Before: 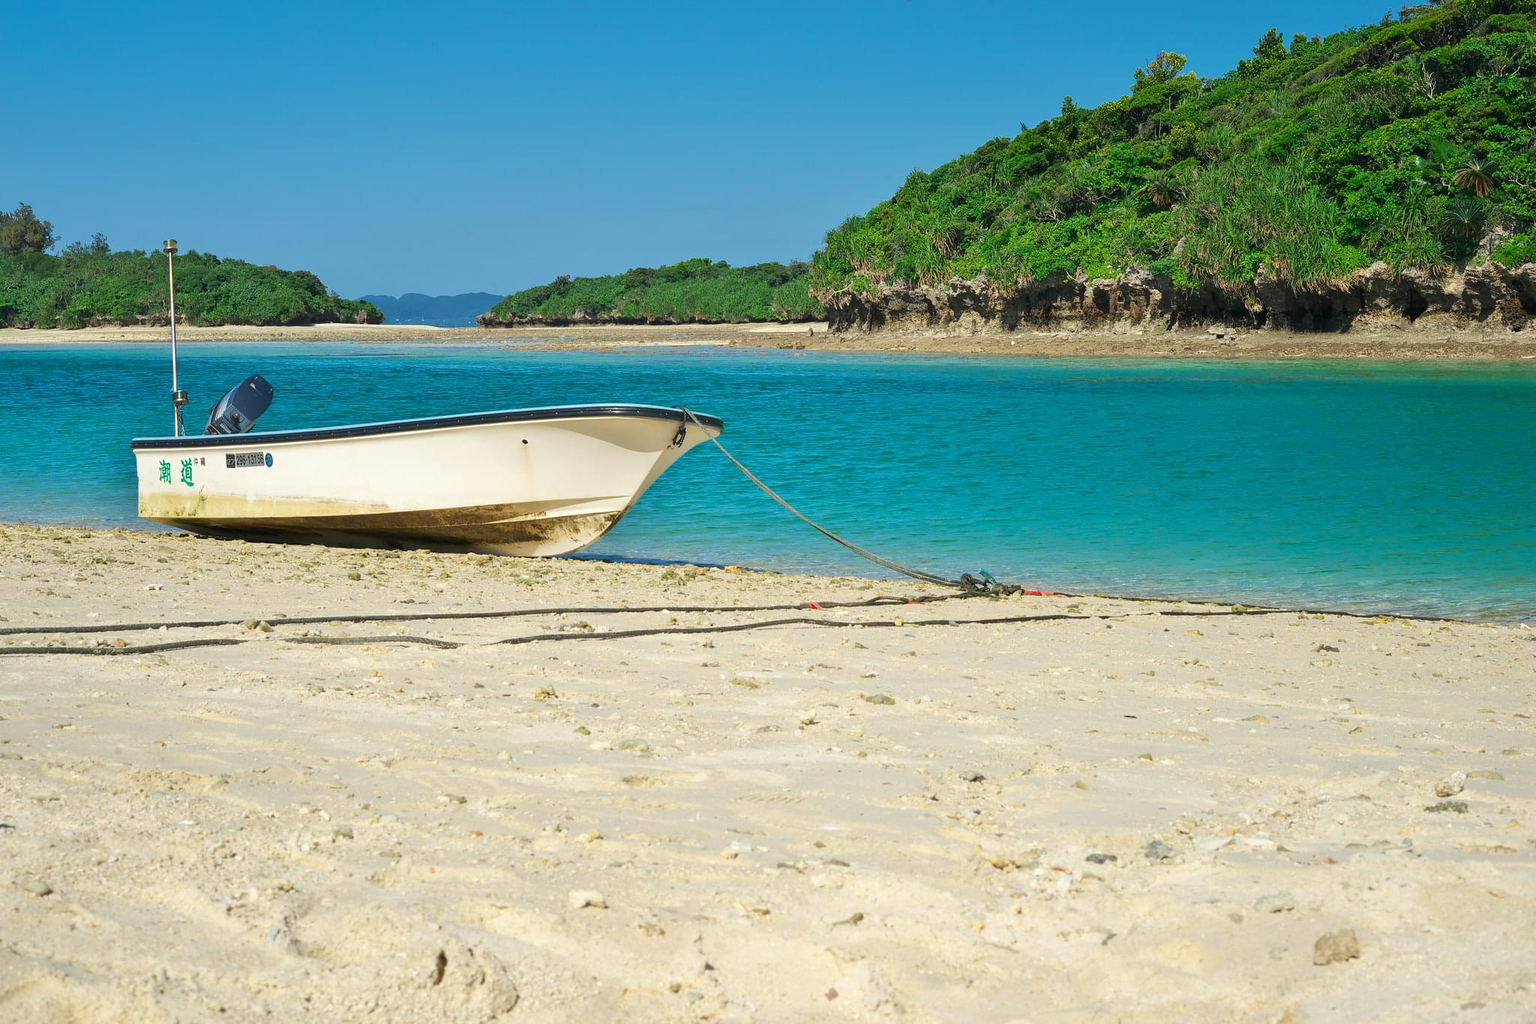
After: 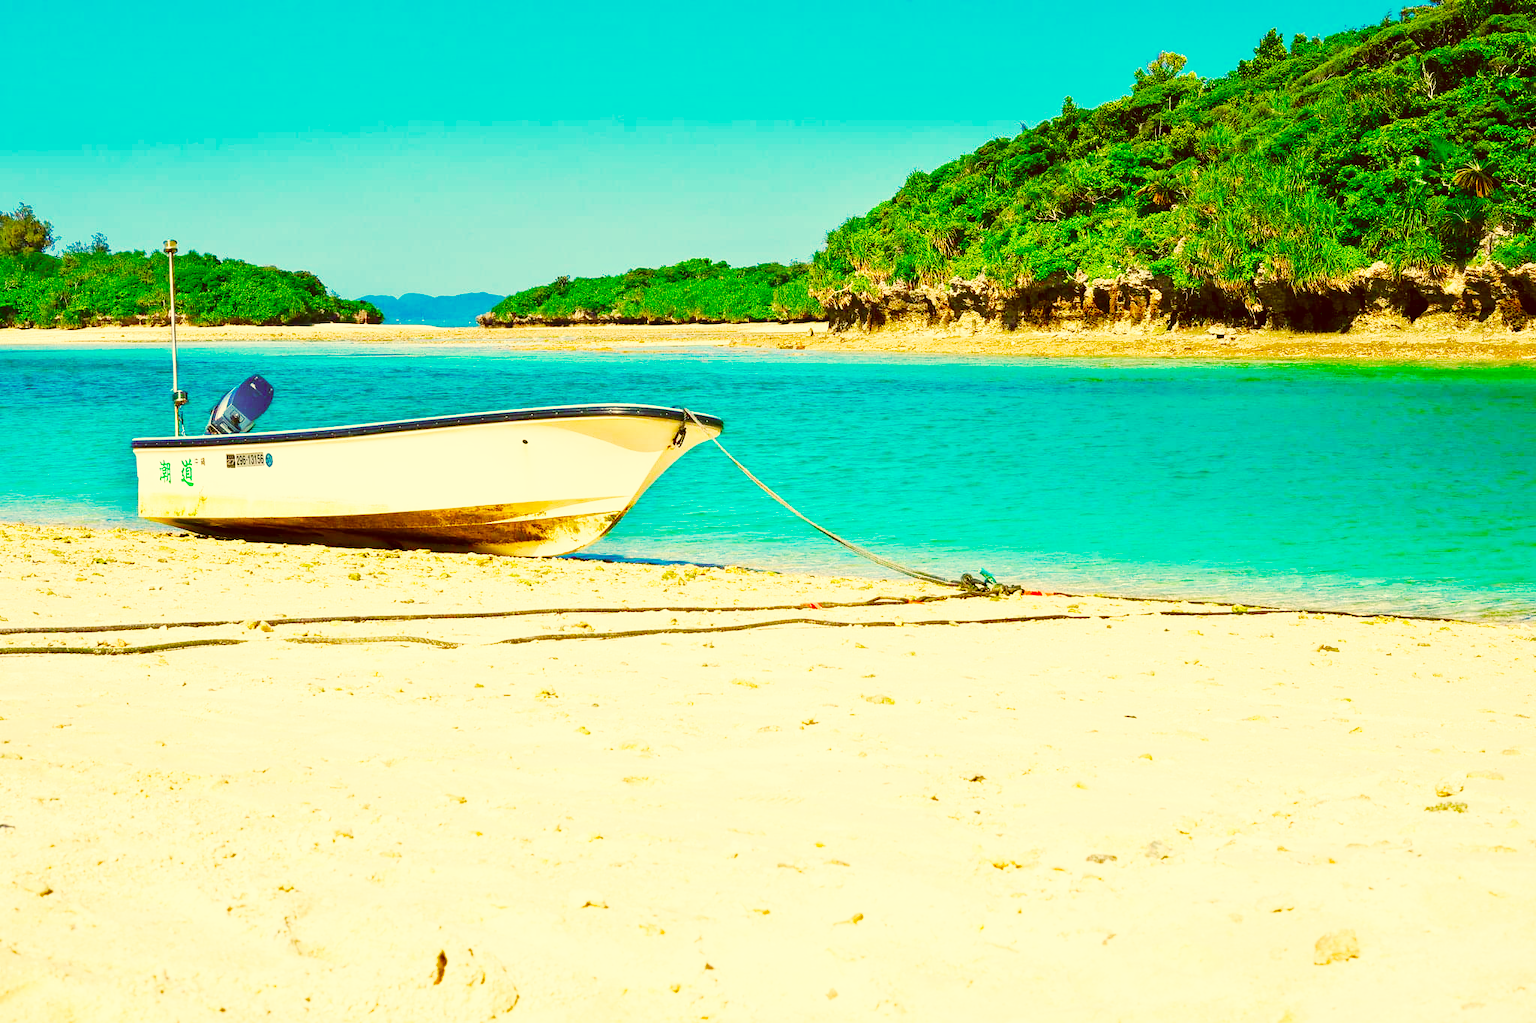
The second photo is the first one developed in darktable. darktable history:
color balance rgb: perceptual saturation grading › global saturation 24.74%, perceptual saturation grading › highlights -51.22%, perceptual saturation grading › mid-tones 19.16%, perceptual saturation grading › shadows 60.98%, global vibrance 50%
base curve: curves: ch0 [(0, 0) (0.007, 0.004) (0.027, 0.03) (0.046, 0.07) (0.207, 0.54) (0.442, 0.872) (0.673, 0.972) (1, 1)], preserve colors none
color correction: highlights a* 1.12, highlights b* 24.26, shadows a* 15.58, shadows b* 24.26
